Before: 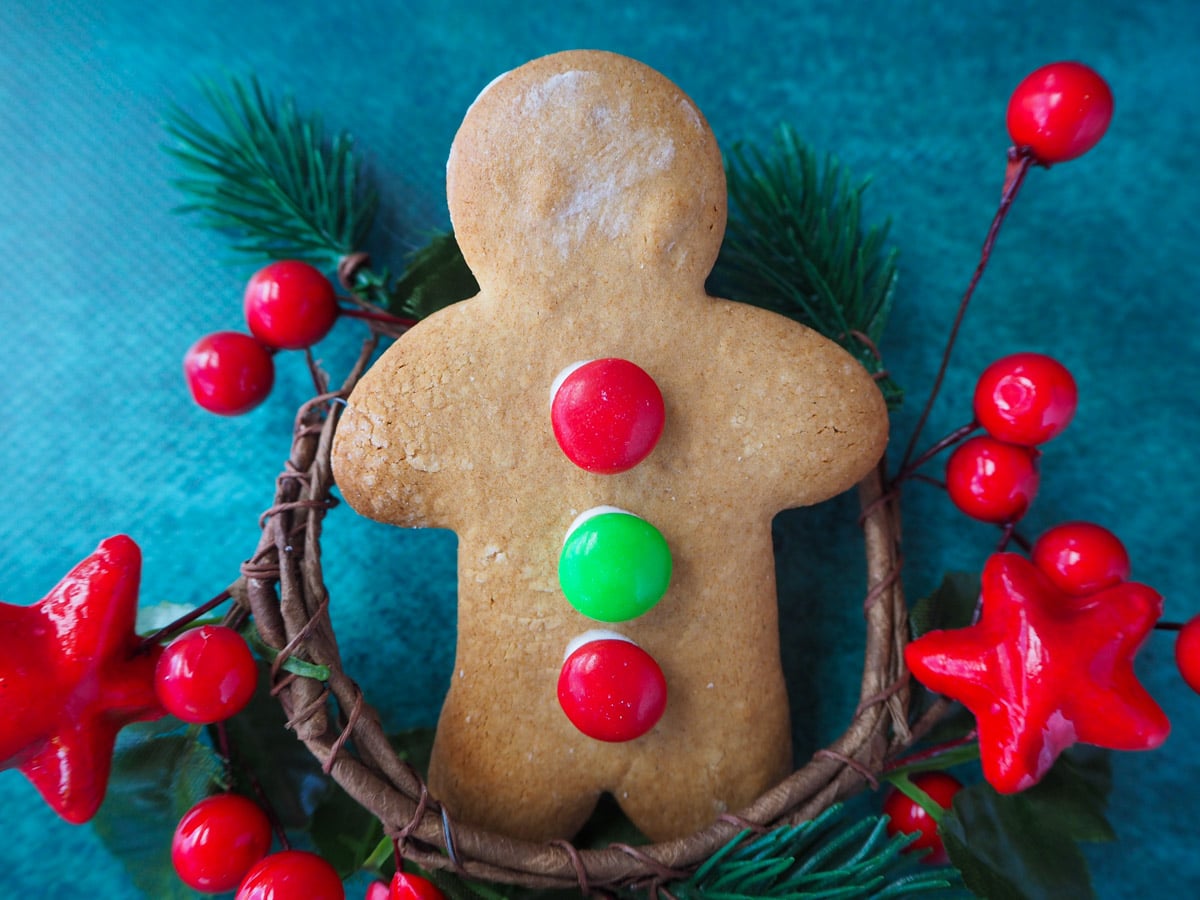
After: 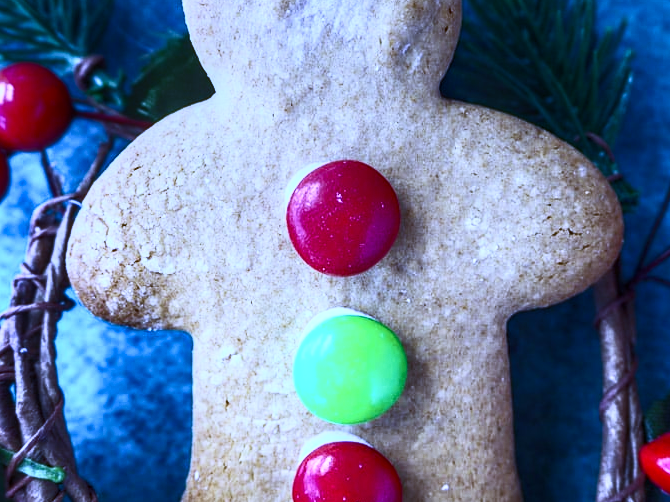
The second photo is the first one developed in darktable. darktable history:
crop and rotate: left 22.13%, top 22.054%, right 22.026%, bottom 22.102%
local contrast: detail 130%
white balance: red 0.766, blue 1.537
contrast brightness saturation: contrast 0.62, brightness 0.34, saturation 0.14
graduated density: on, module defaults
velvia: strength 15%
